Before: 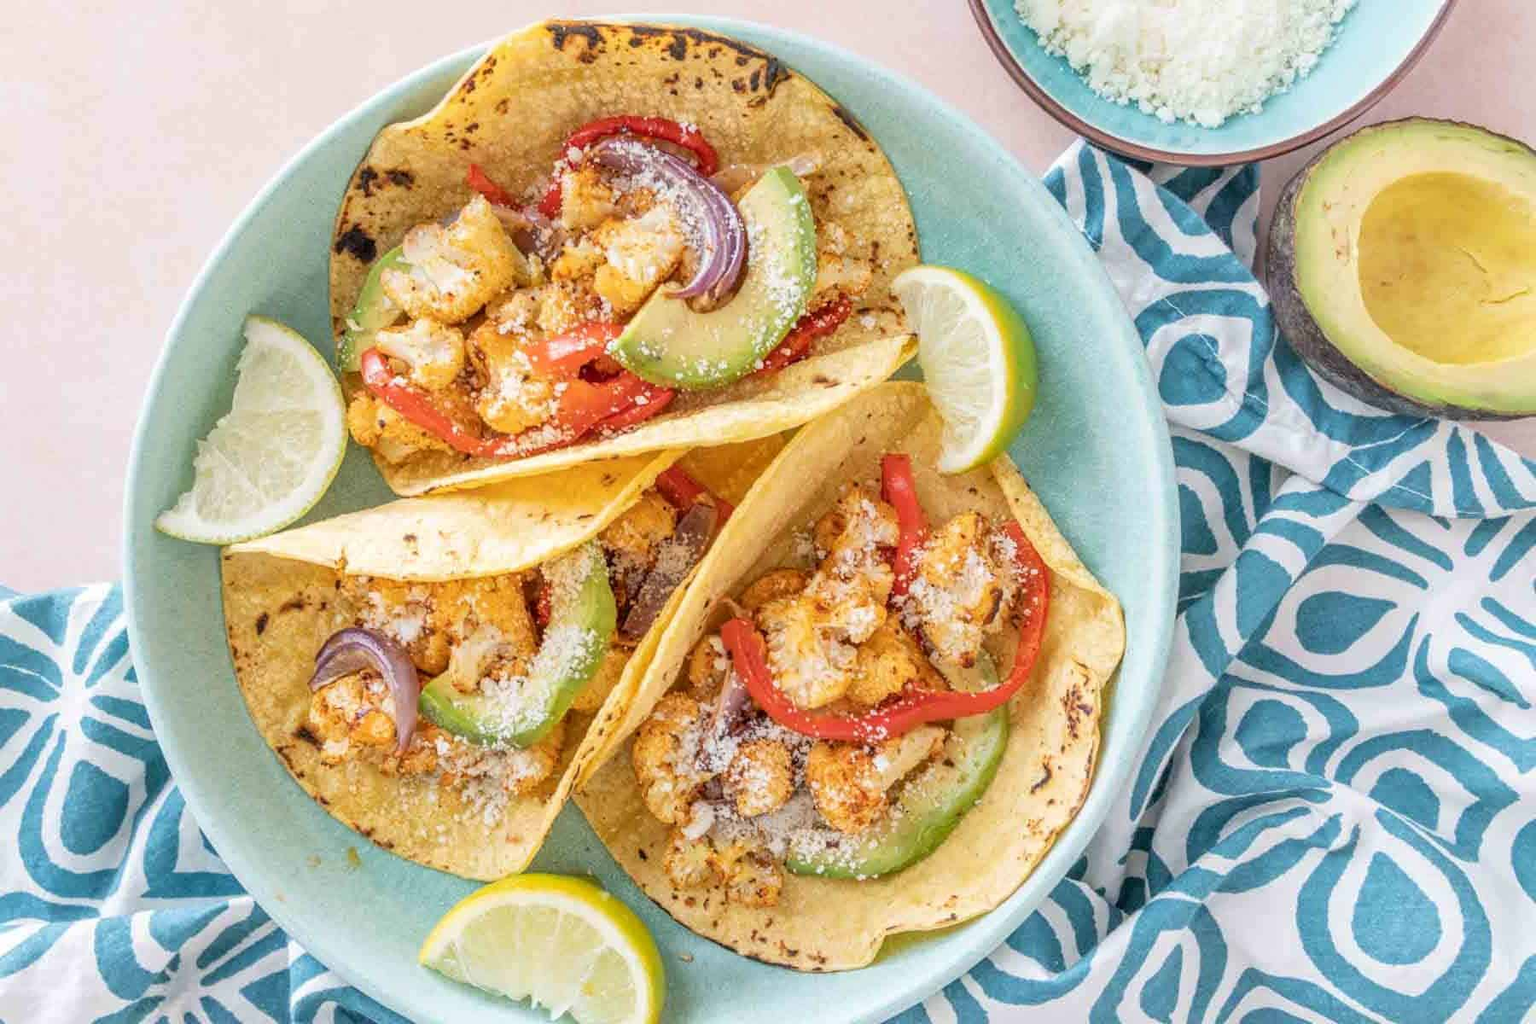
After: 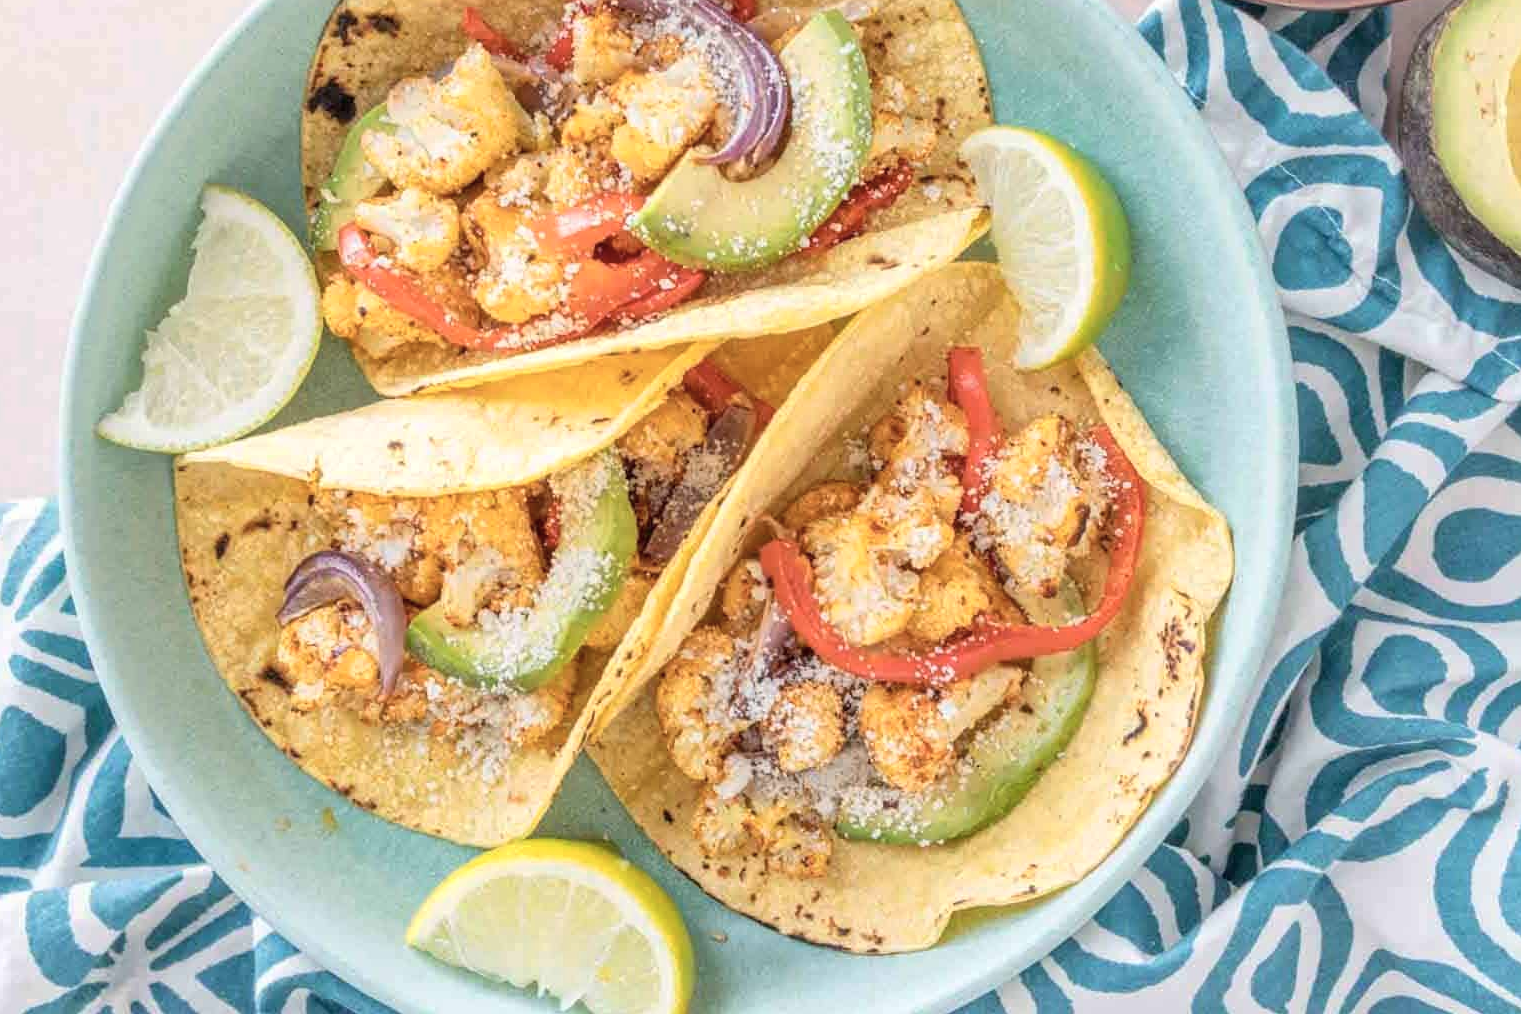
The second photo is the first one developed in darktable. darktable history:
color zones: curves: ch0 [(0, 0.558) (0.143, 0.559) (0.286, 0.529) (0.429, 0.505) (0.571, 0.5) (0.714, 0.5) (0.857, 0.5) (1, 0.558)]; ch1 [(0, 0.469) (0.01, 0.469) (0.12, 0.446) (0.248, 0.469) (0.5, 0.5) (0.748, 0.5) (0.99, 0.469) (1, 0.469)]
crop and rotate: left 4.766%, top 15.44%, right 10.699%
